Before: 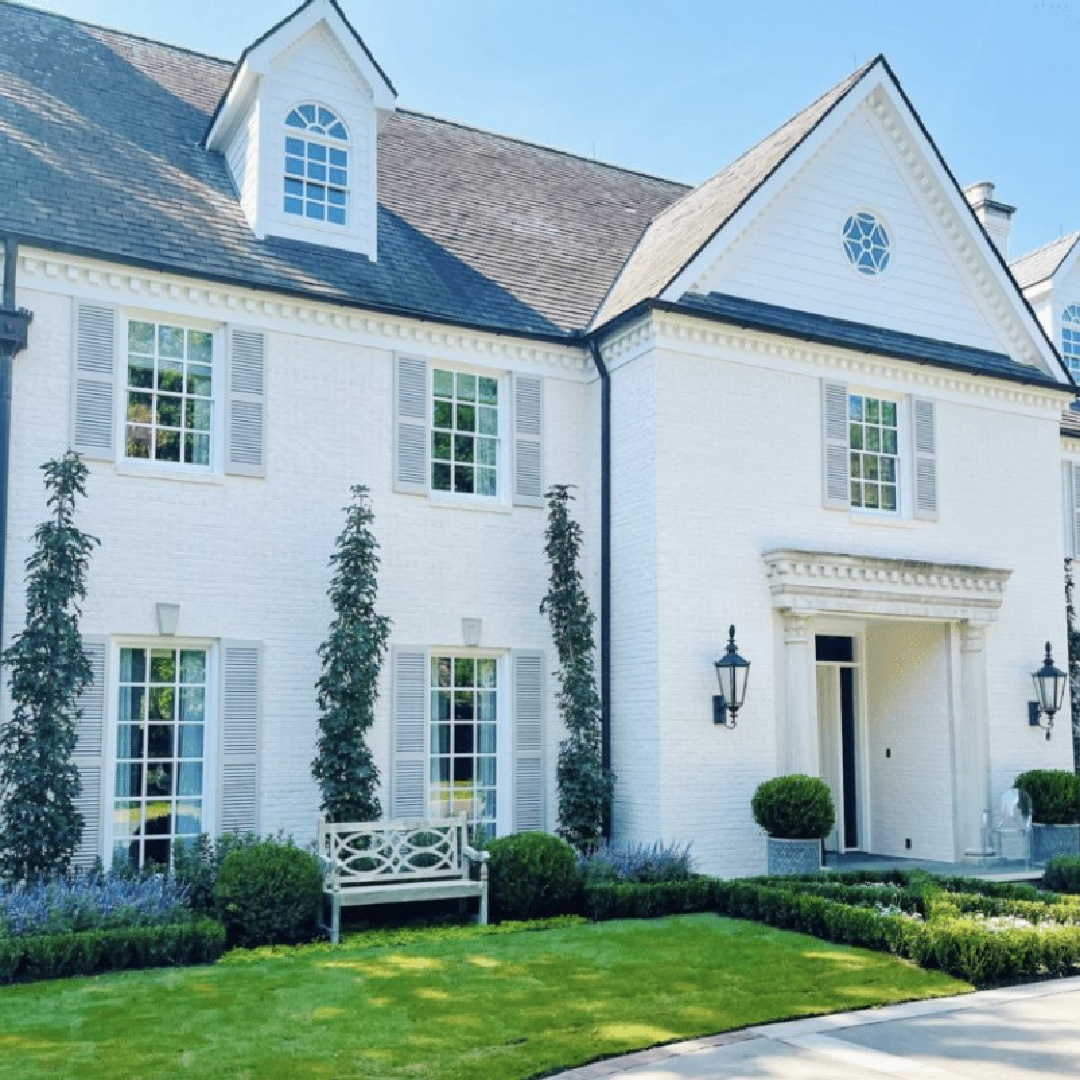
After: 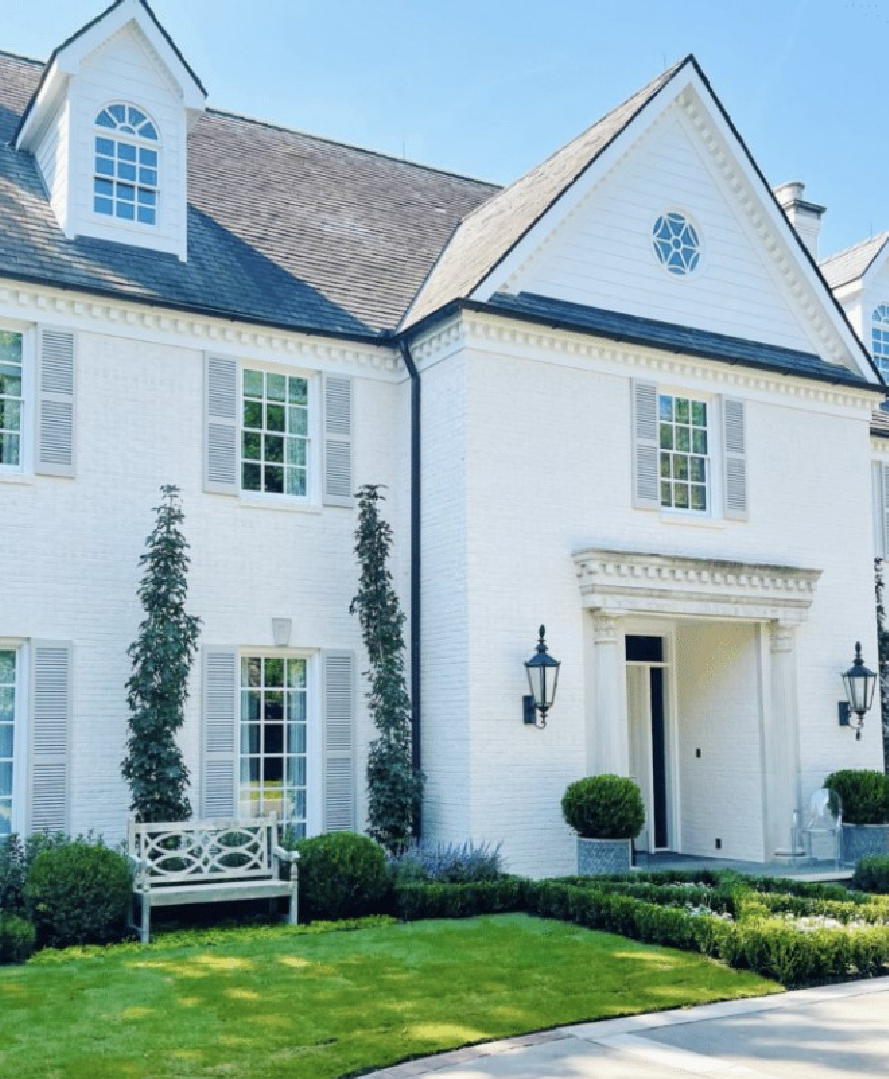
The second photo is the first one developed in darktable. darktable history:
crop: left 17.678%, bottom 0.034%
